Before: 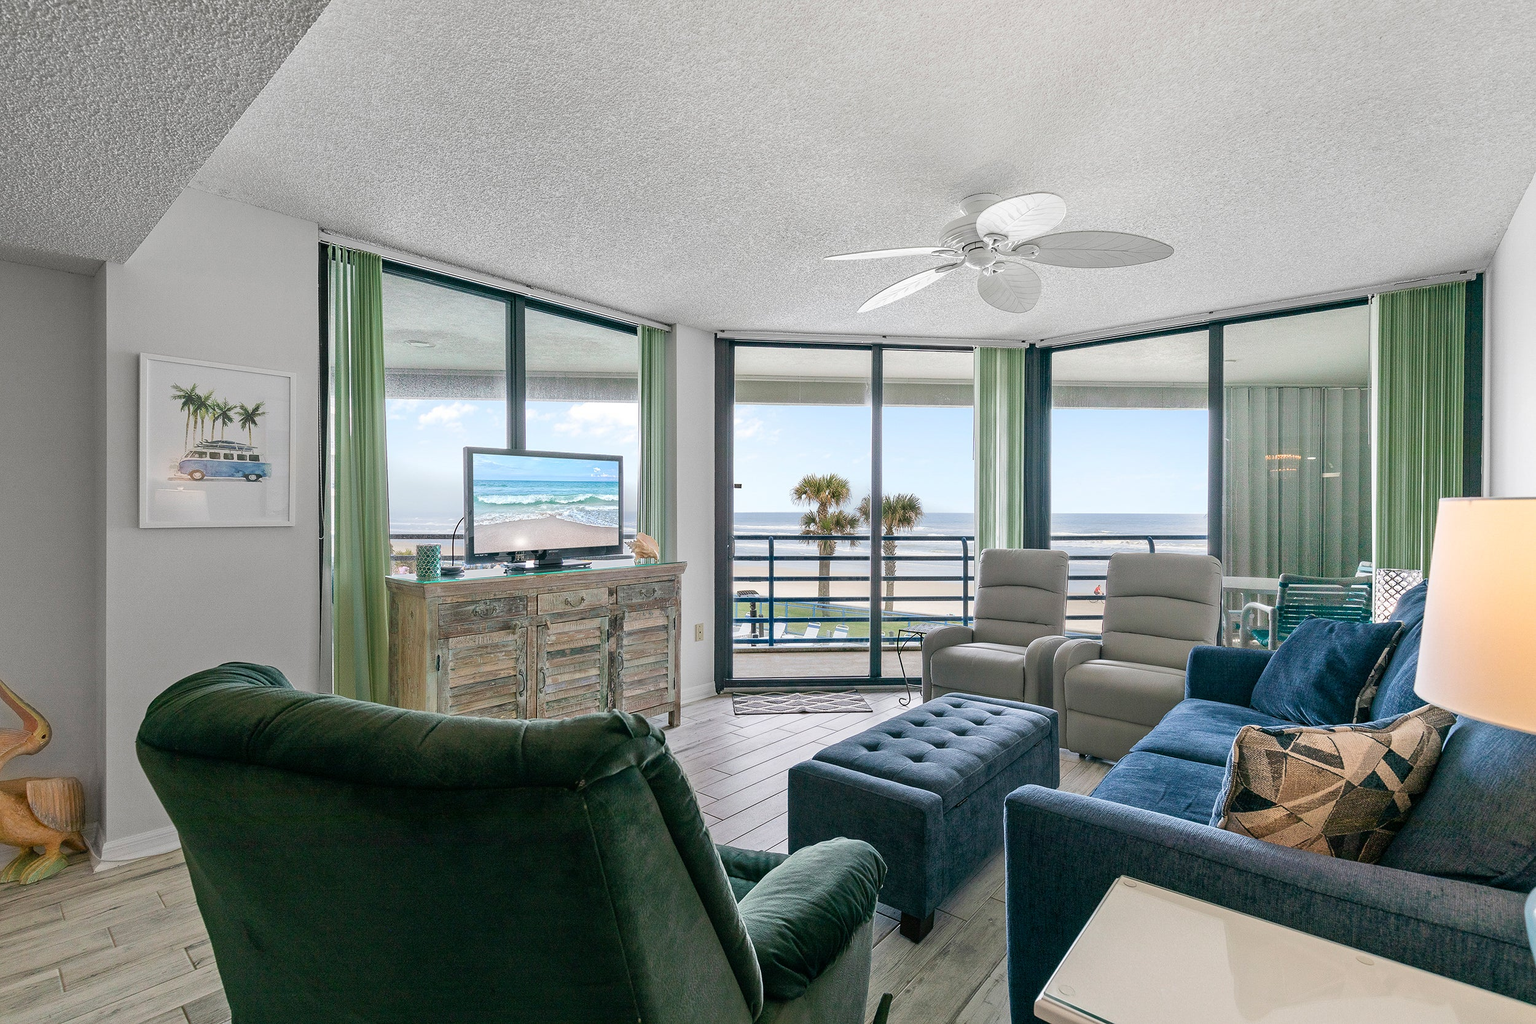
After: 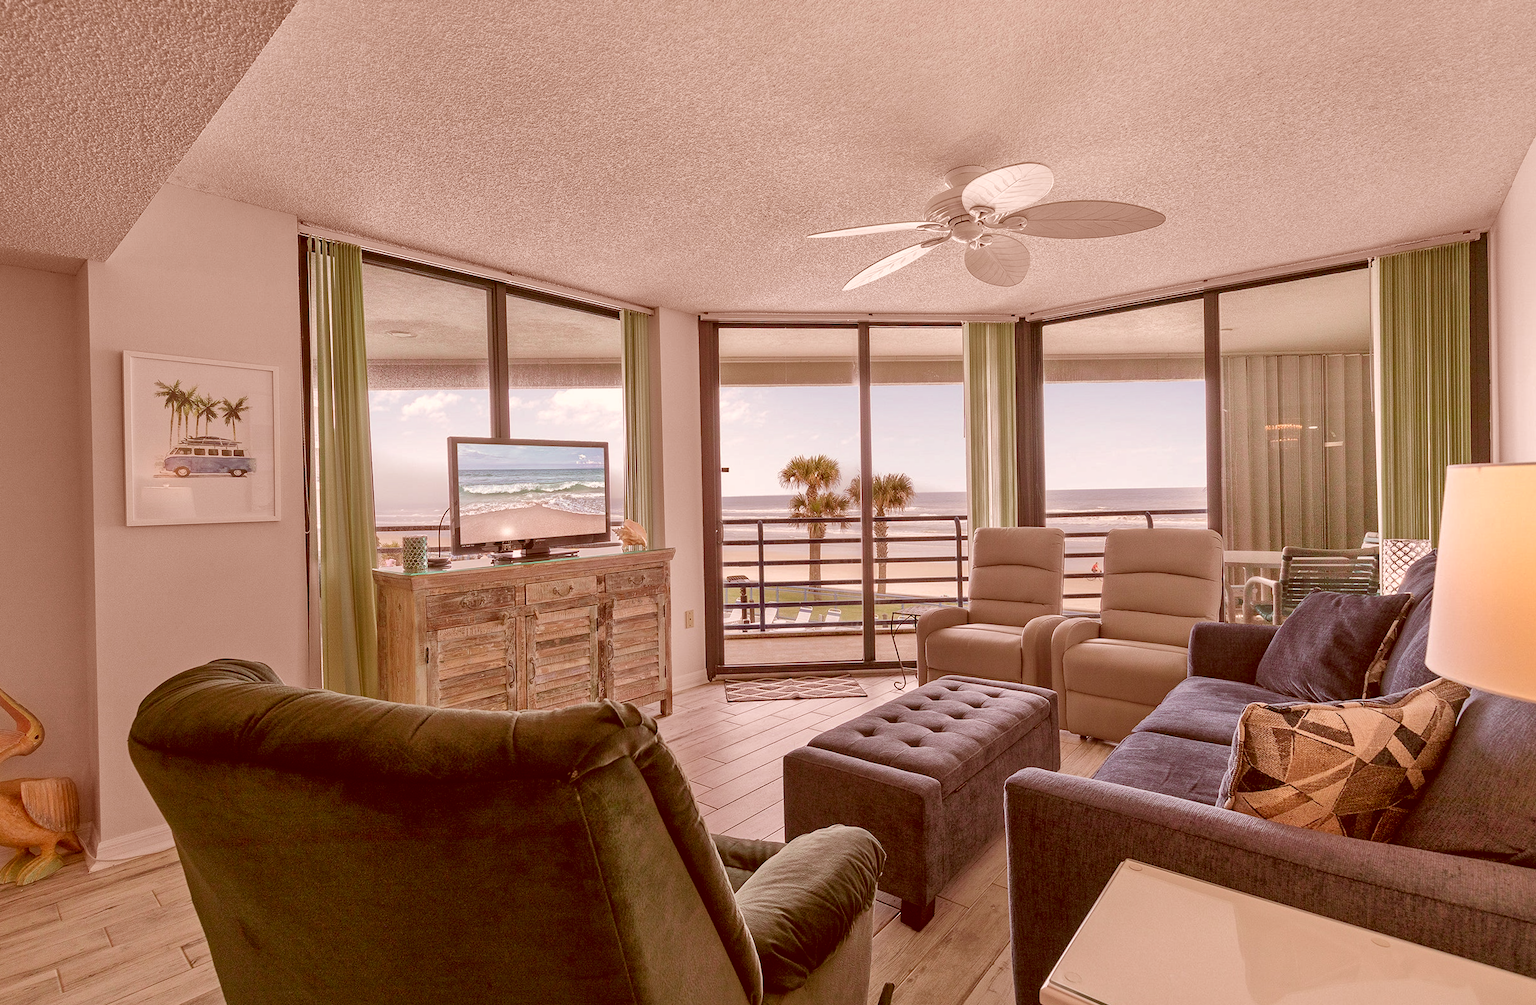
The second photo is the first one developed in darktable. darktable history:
color correction: highlights a* 9.03, highlights b* 8.71, shadows a* 40, shadows b* 40, saturation 0.8
shadows and highlights: on, module defaults
rotate and perspective: rotation -1.32°, lens shift (horizontal) -0.031, crop left 0.015, crop right 0.985, crop top 0.047, crop bottom 0.982
